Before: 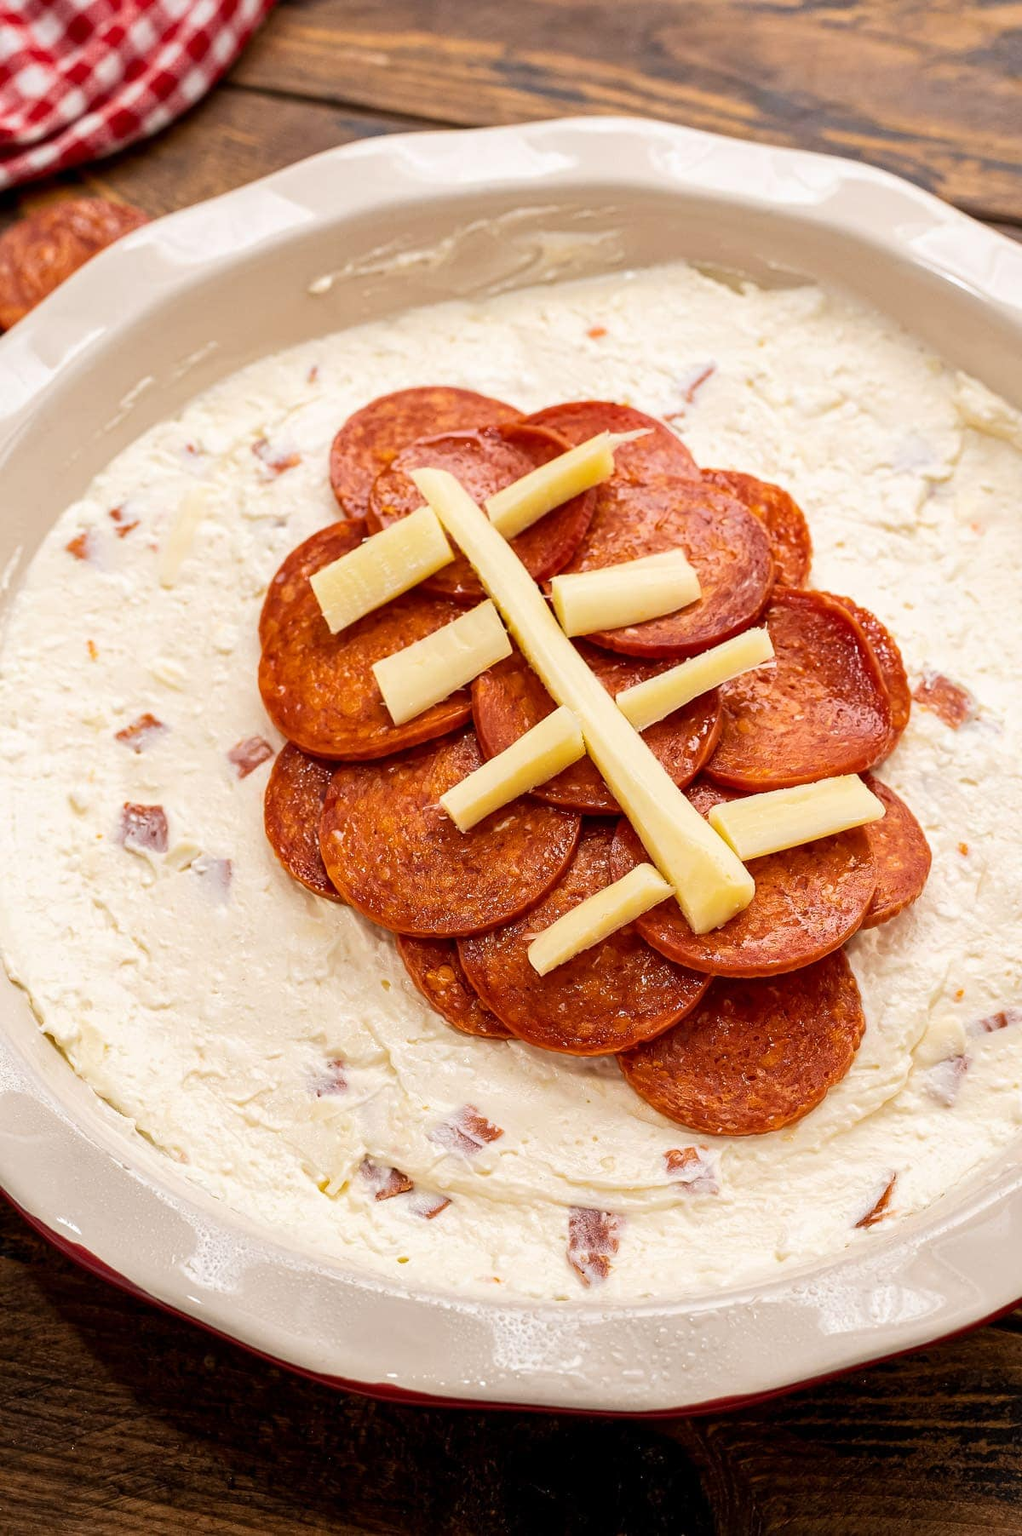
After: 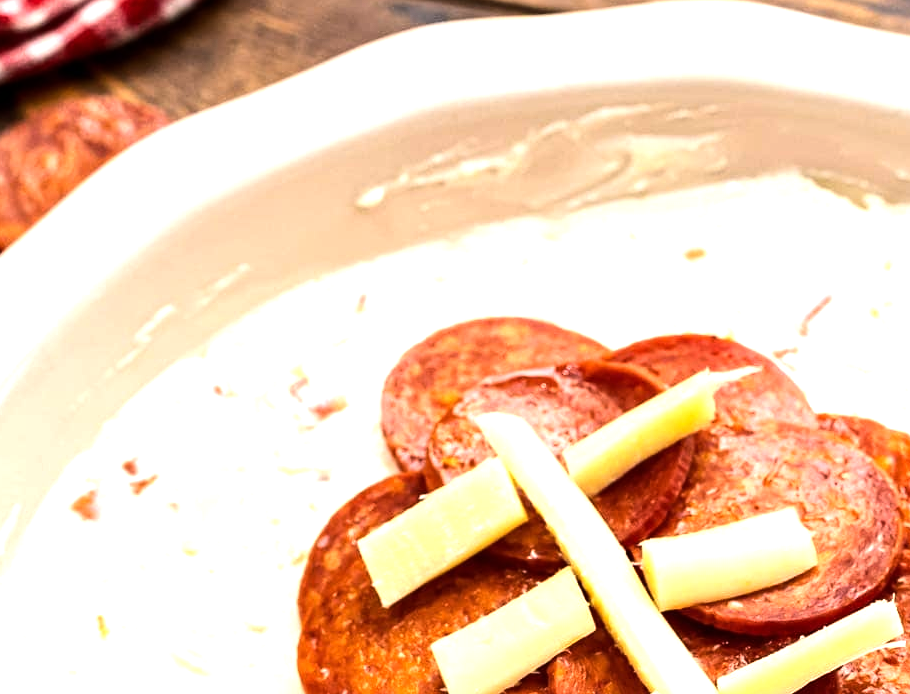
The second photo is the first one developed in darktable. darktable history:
tone equalizer: -8 EV -1.1 EV, -7 EV -1 EV, -6 EV -0.853 EV, -5 EV -0.593 EV, -3 EV 0.593 EV, -2 EV 0.857 EV, -1 EV 0.99 EV, +0 EV 1.08 EV, edges refinement/feathering 500, mask exposure compensation -1.57 EV, preserve details no
crop: left 0.511%, top 7.636%, right 23.602%, bottom 53.863%
